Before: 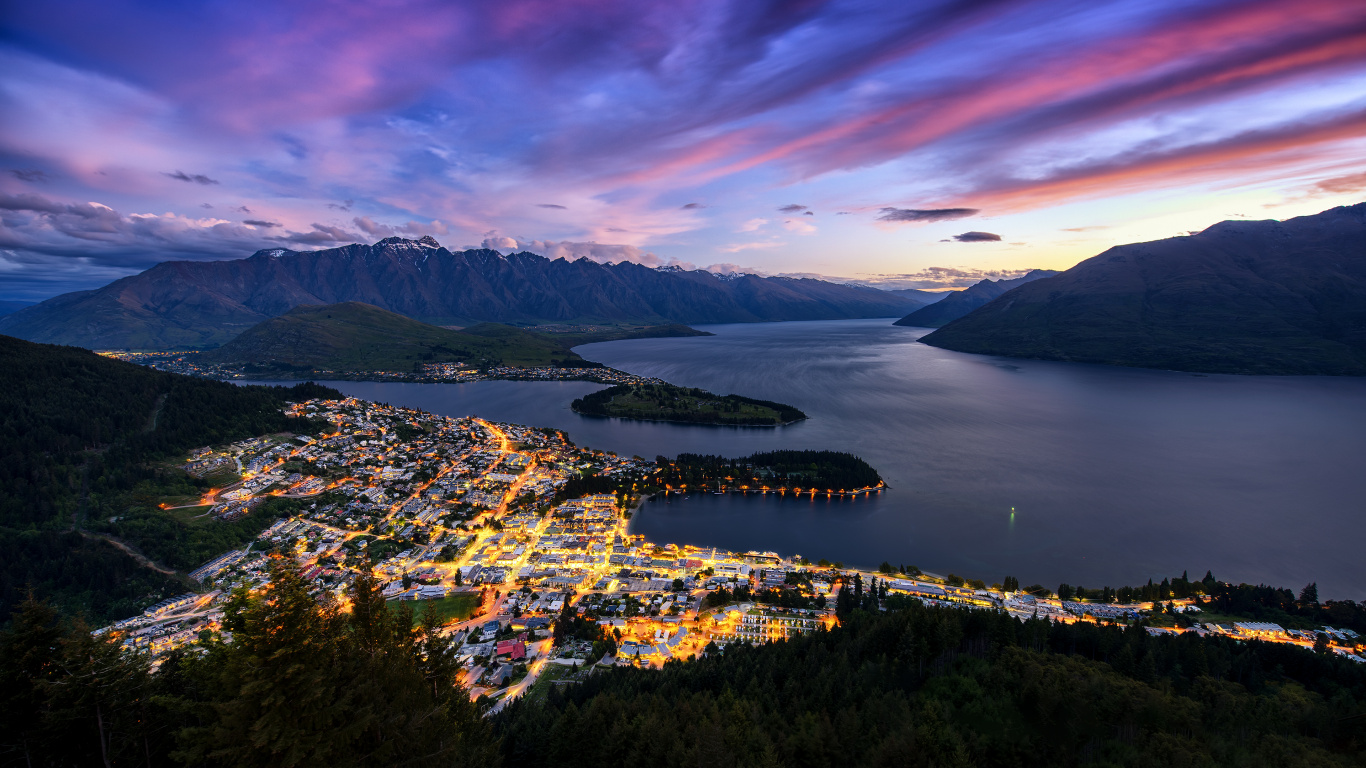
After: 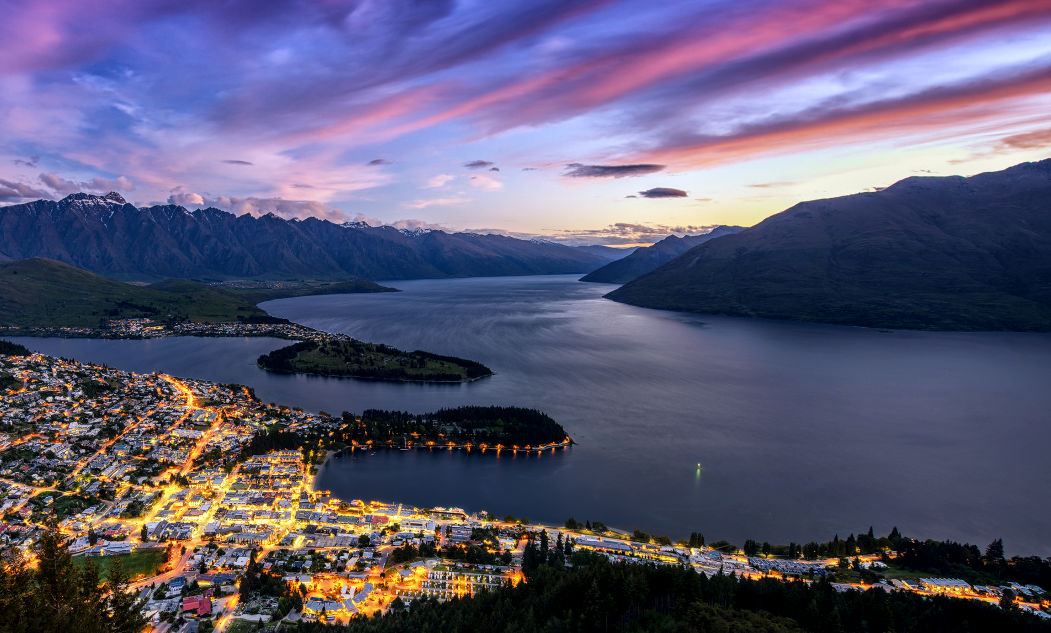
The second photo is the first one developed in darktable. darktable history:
crop: left 23.059%, top 5.817%, bottom 11.648%
local contrast: on, module defaults
